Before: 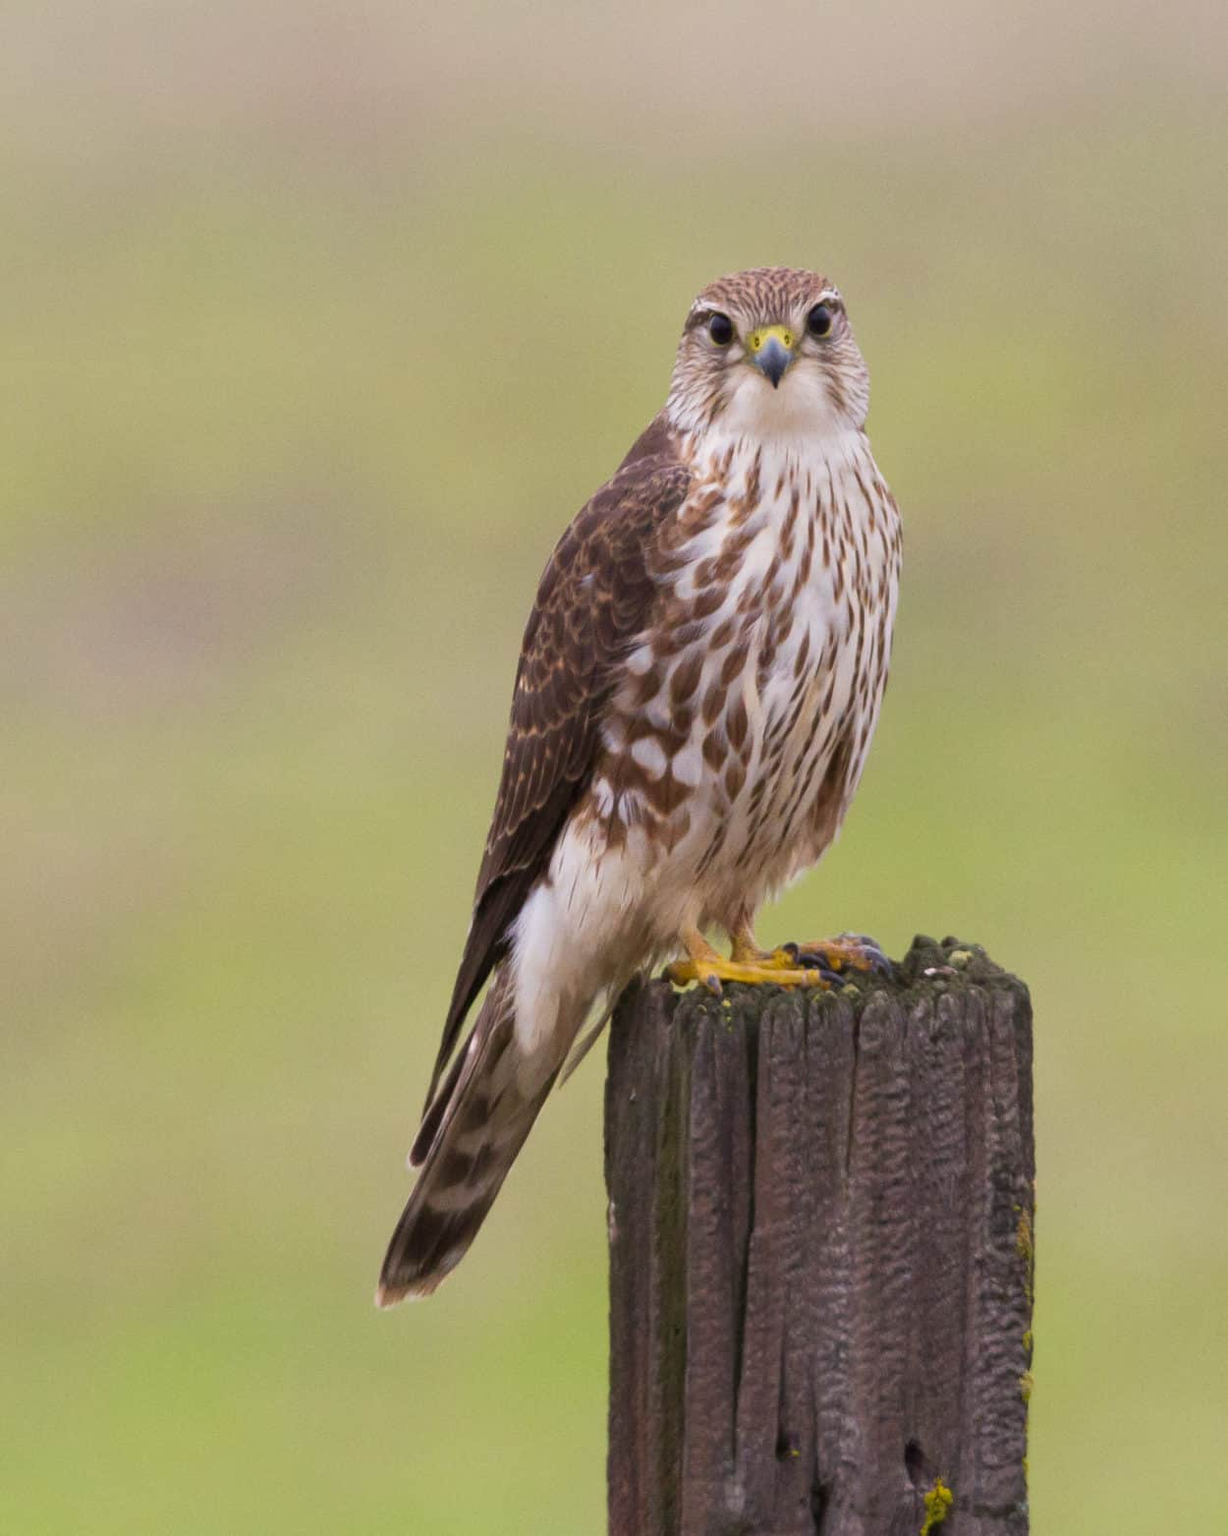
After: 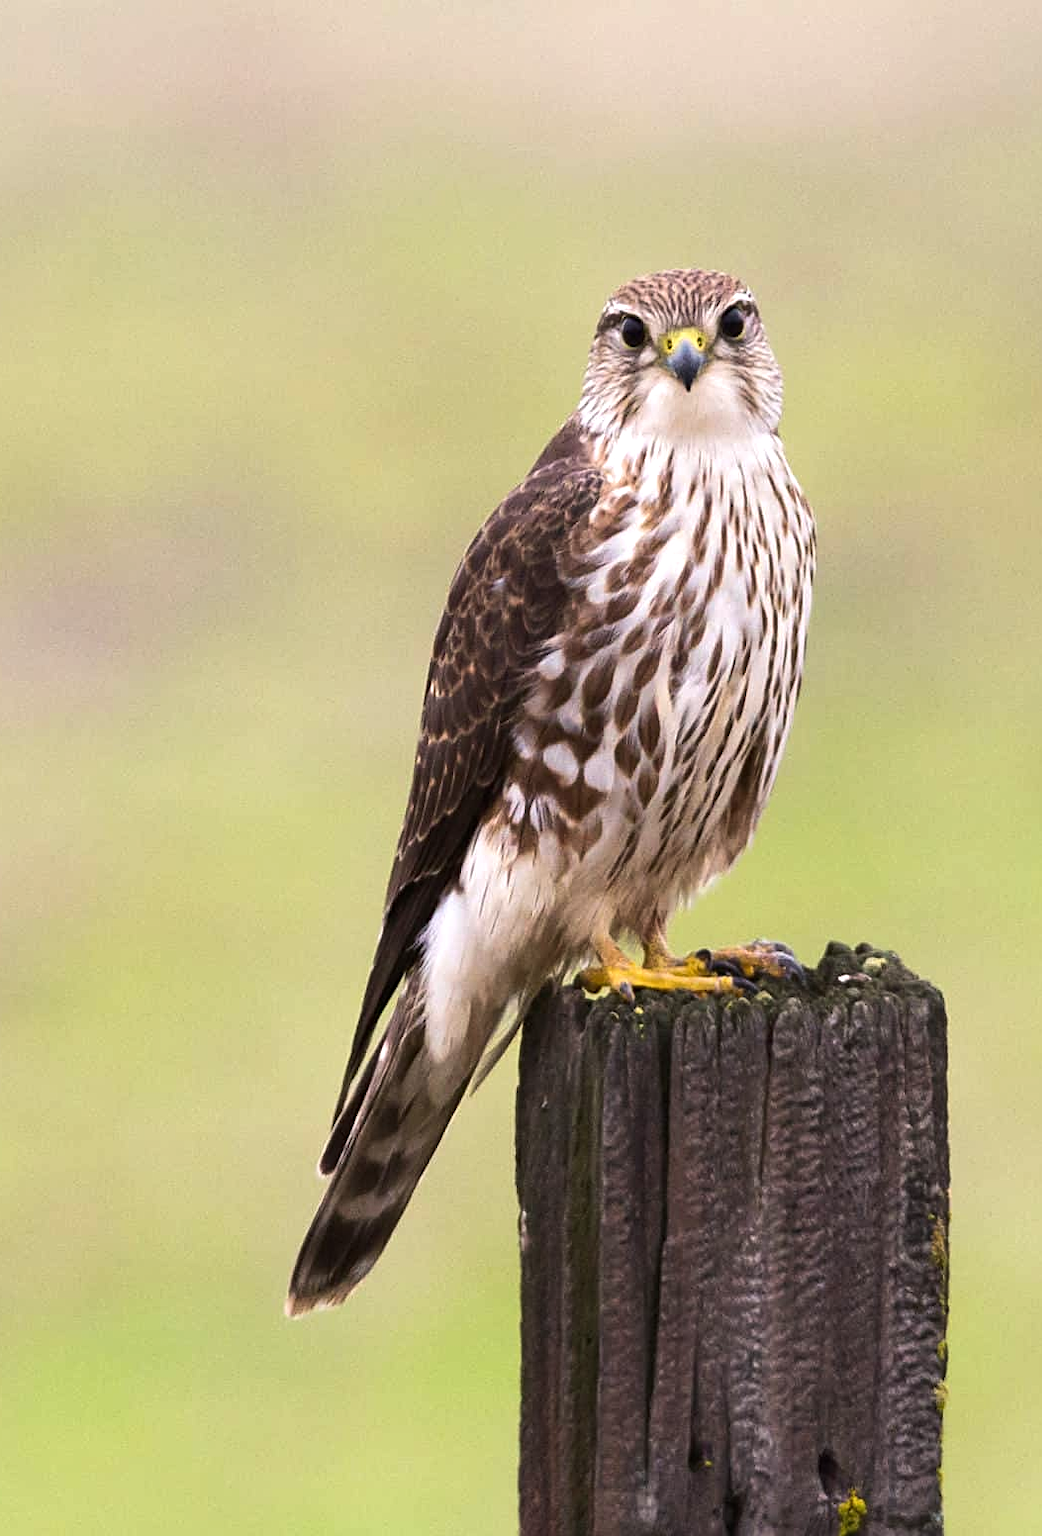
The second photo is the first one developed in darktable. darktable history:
sharpen: on, module defaults
crop: left 7.598%, right 7.873%
tone equalizer: -8 EV -0.75 EV, -7 EV -0.7 EV, -6 EV -0.6 EV, -5 EV -0.4 EV, -3 EV 0.4 EV, -2 EV 0.6 EV, -1 EV 0.7 EV, +0 EV 0.75 EV, edges refinement/feathering 500, mask exposure compensation -1.57 EV, preserve details no
exposure: compensate highlight preservation false
